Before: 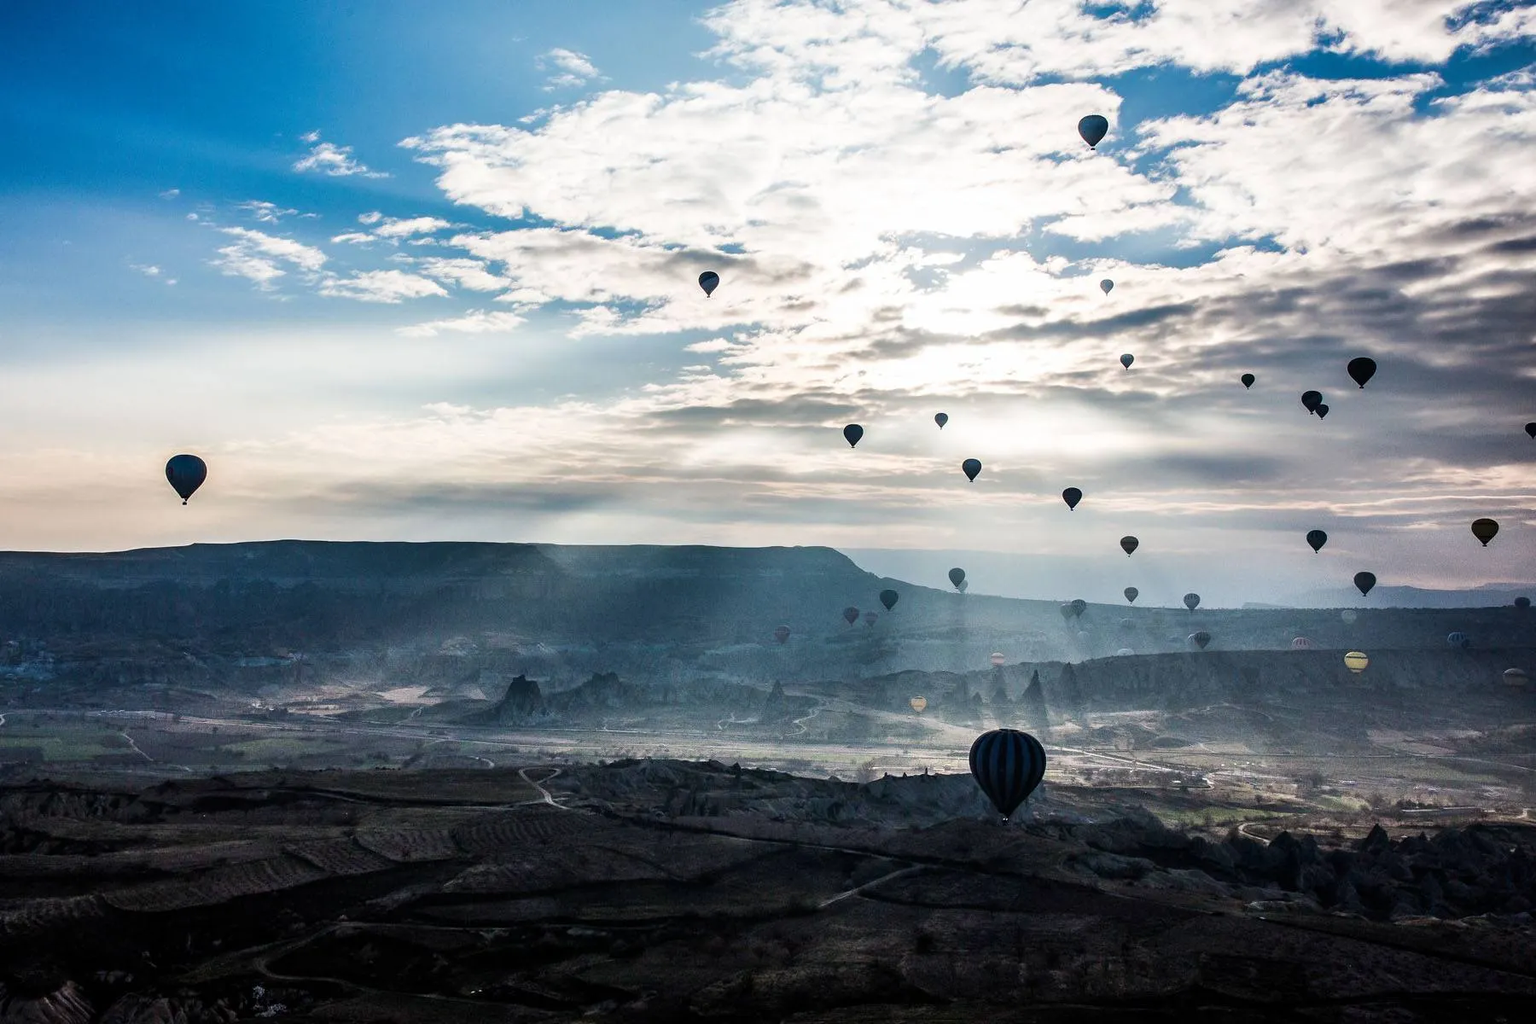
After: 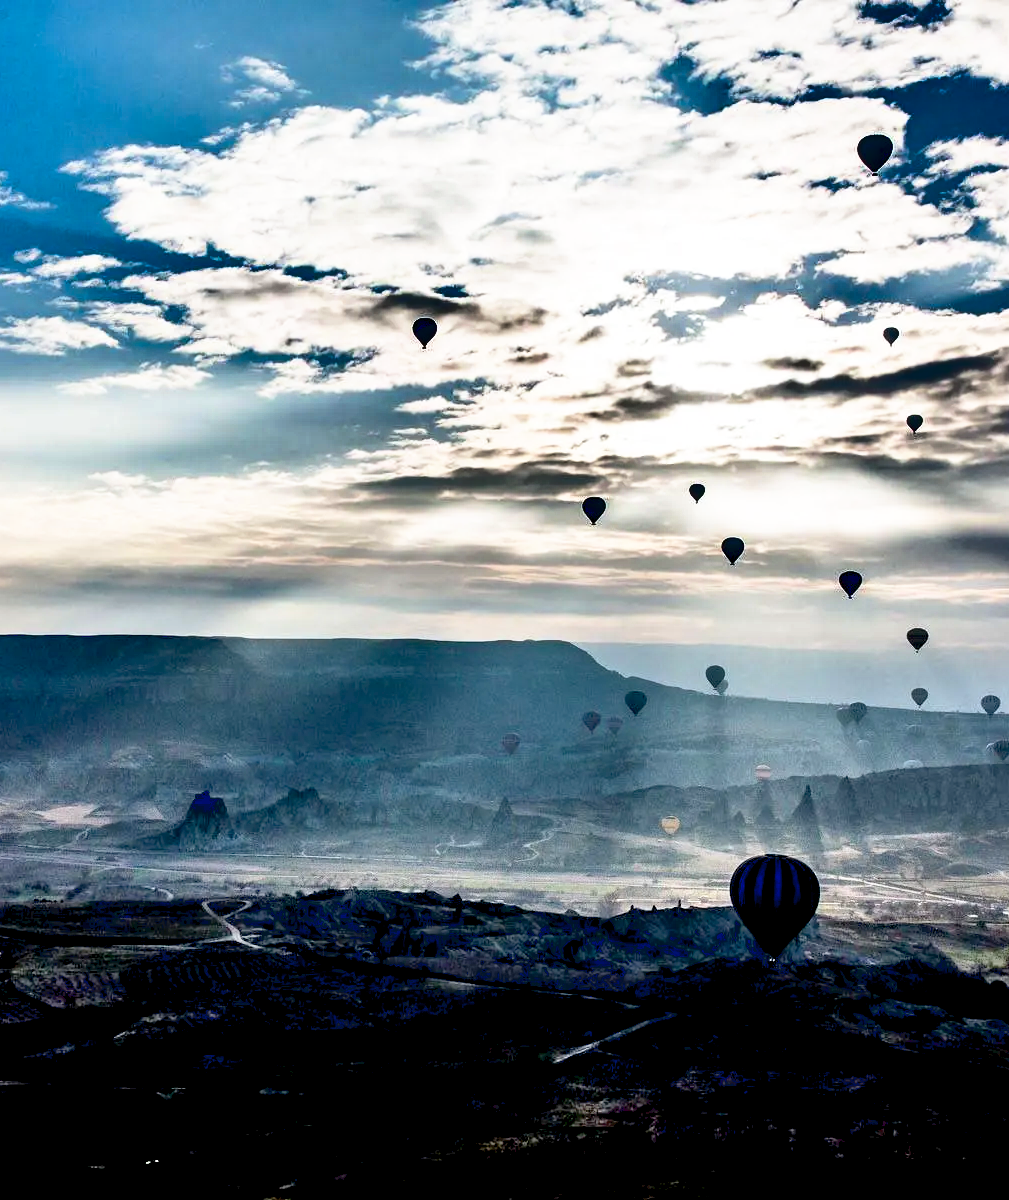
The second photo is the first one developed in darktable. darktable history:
crop and rotate: left 22.598%, right 21.331%
shadows and highlights: white point adjustment 0.095, highlights -69.9, soften with gaussian
base curve: curves: ch0 [(0.017, 0) (0.425, 0.441) (0.844, 0.933) (1, 1)], preserve colors none
tone curve: curves: ch0 [(0, 0) (0.003, 0.032) (0.011, 0.033) (0.025, 0.036) (0.044, 0.046) (0.069, 0.069) (0.1, 0.108) (0.136, 0.157) (0.177, 0.208) (0.224, 0.256) (0.277, 0.313) (0.335, 0.379) (0.399, 0.444) (0.468, 0.514) (0.543, 0.595) (0.623, 0.687) (0.709, 0.772) (0.801, 0.854) (0.898, 0.933) (1, 1)], color space Lab, linked channels, preserve colors none
